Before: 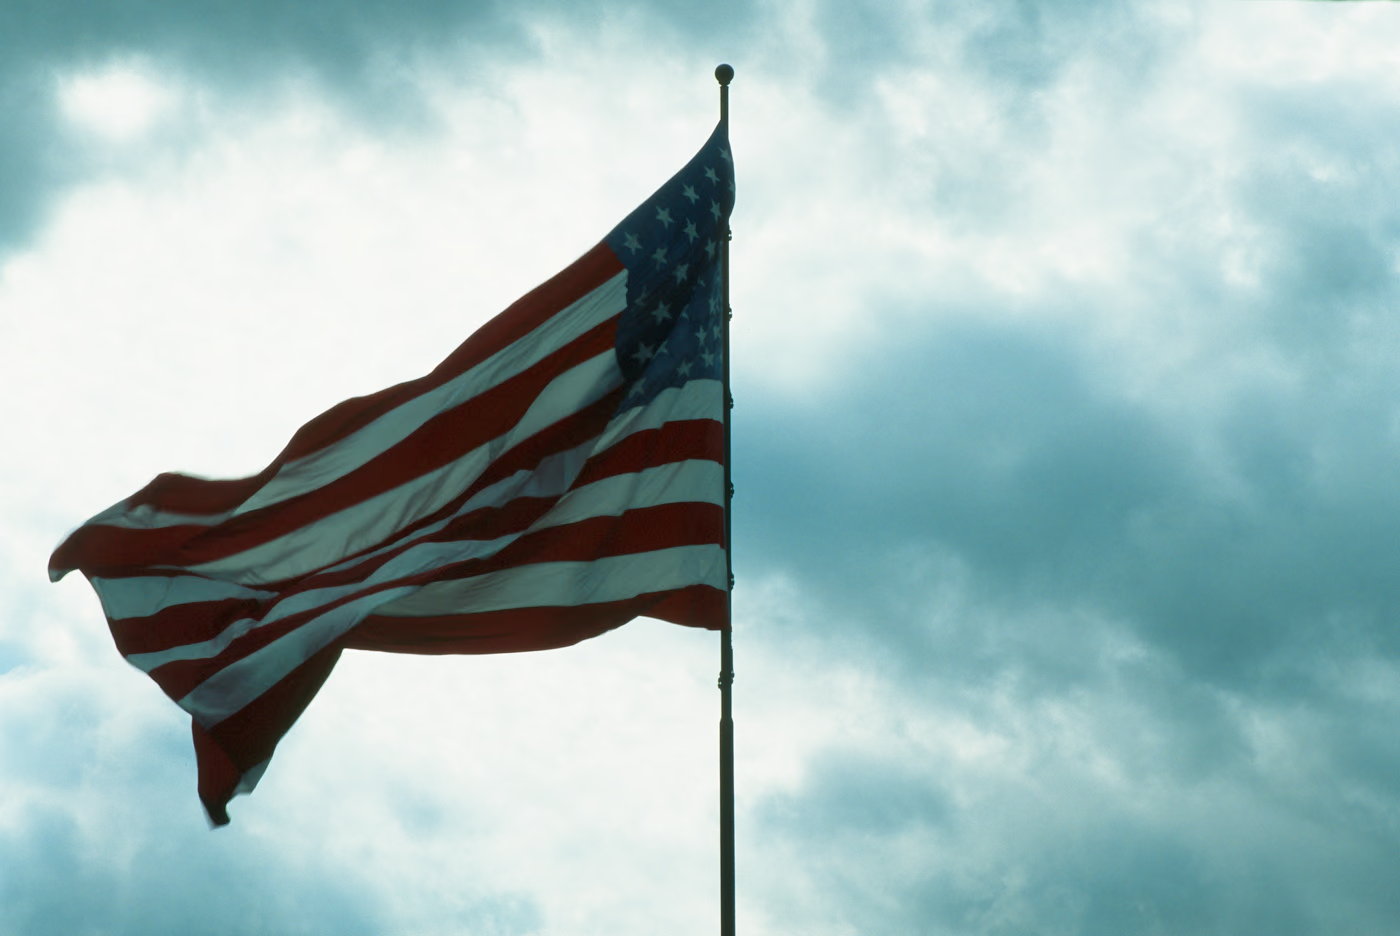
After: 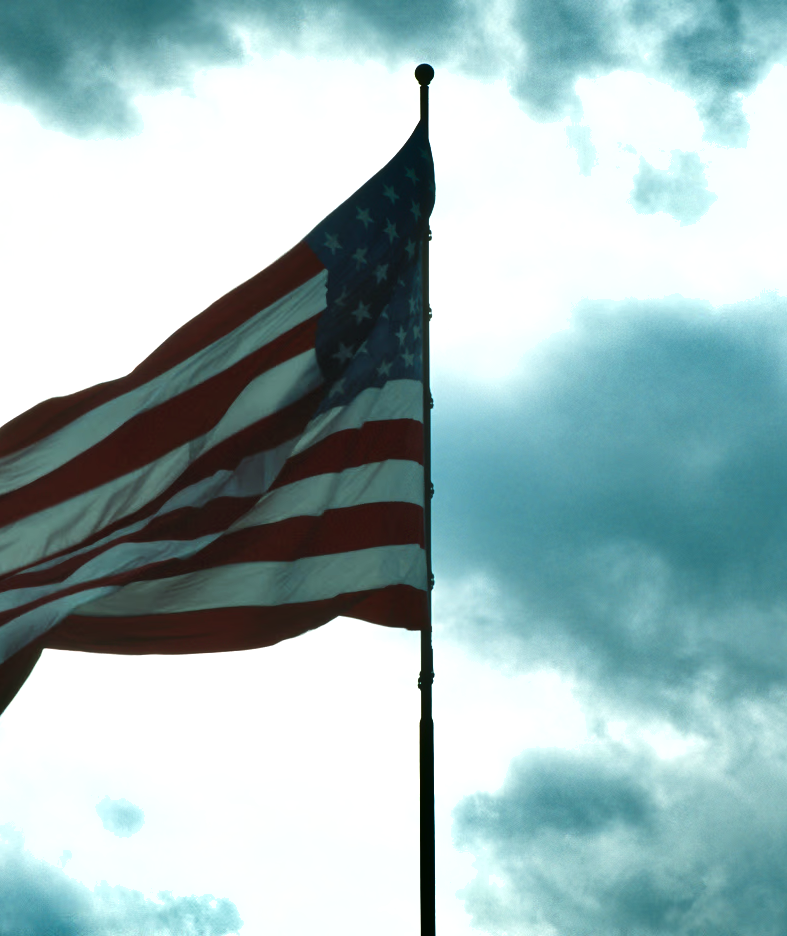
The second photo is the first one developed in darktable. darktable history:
shadows and highlights: radius 100.41, shadows 50.55, highlights -64.36, highlights color adjustment 49.82%, soften with gaussian
crop: left 21.496%, right 22.254%
exposure: black level correction -0.005, exposure 0.054 EV, compensate highlight preservation false
tone equalizer: -8 EV -0.417 EV, -7 EV -0.389 EV, -6 EV -0.333 EV, -5 EV -0.222 EV, -3 EV 0.222 EV, -2 EV 0.333 EV, -1 EV 0.389 EV, +0 EV 0.417 EV, edges refinement/feathering 500, mask exposure compensation -1.57 EV, preserve details no
